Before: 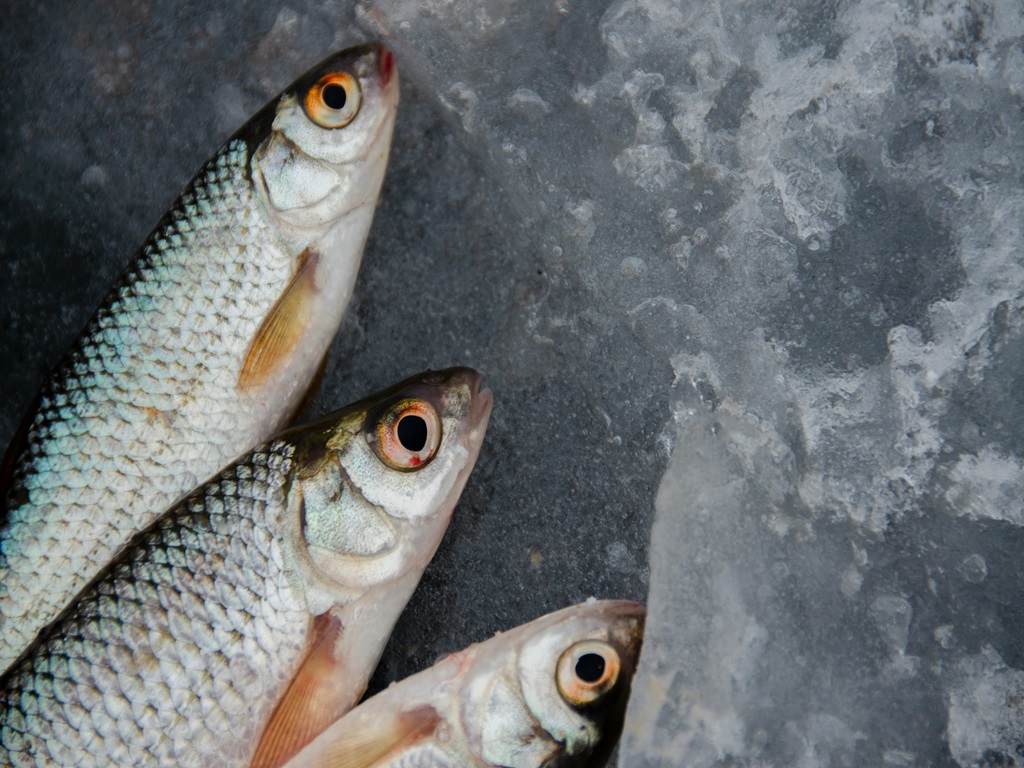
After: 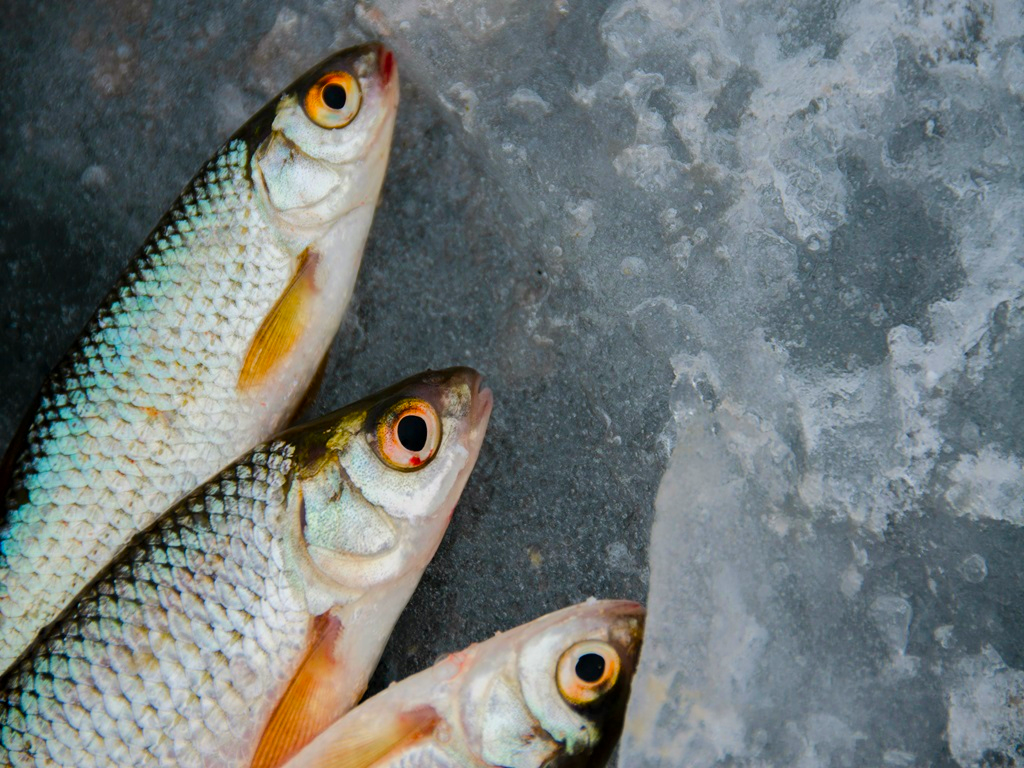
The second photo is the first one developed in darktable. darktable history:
color balance rgb: shadows lift › chroma 3.666%, shadows lift › hue 89.53°, highlights gain › chroma 0.15%, highlights gain › hue 331.76°, perceptual saturation grading › global saturation 30.995%, perceptual brilliance grading › mid-tones 9.824%, perceptual brilliance grading › shadows 15.828%, global vibrance 30.118%
